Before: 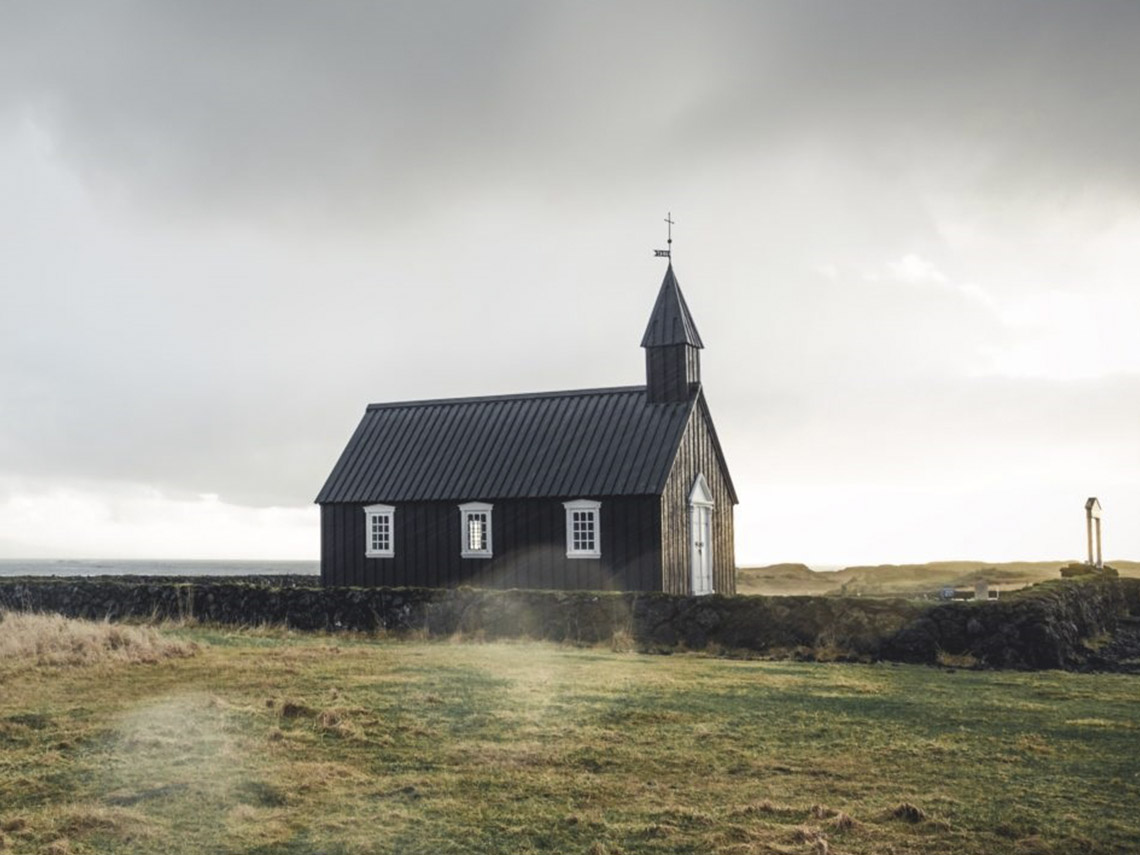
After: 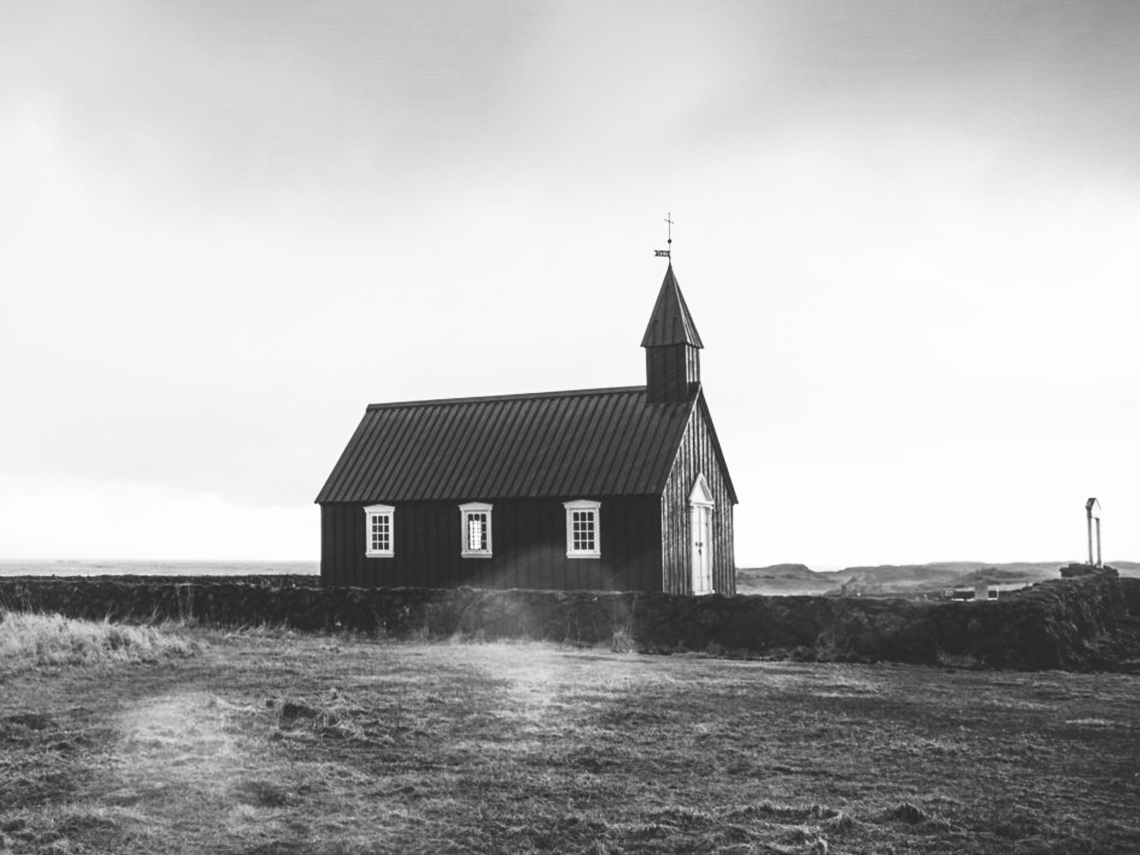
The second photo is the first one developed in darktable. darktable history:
tone curve: curves: ch0 [(0, 0) (0.003, 0.142) (0.011, 0.142) (0.025, 0.147) (0.044, 0.147) (0.069, 0.152) (0.1, 0.16) (0.136, 0.172) (0.177, 0.193) (0.224, 0.221) (0.277, 0.264) (0.335, 0.322) (0.399, 0.399) (0.468, 0.49) (0.543, 0.593) (0.623, 0.723) (0.709, 0.841) (0.801, 0.925) (0.898, 0.976) (1, 1)], preserve colors none
color look up table: target L [91.64, 83.84, 84.56, 76.98, 74.42, 67.99, 40.18, 42.1, 49.9, 19.87, 18, 5.464, 200.09, 72.58, 71.71, 78.43, 62.97, 64.99, 68.99, 55.54, 47.24, 41.28, 21.25, 5.464, 94.45, 82.41, 84.56, 70.23, 81.69, 67.24, 74.78, 84.56, 45.63, 58.64, 45.36, 44, 30.59, 45.63, 24.87, 5.464, 1.645, 98.62, 83.84, 83.12, 67.24, 52.27, 75.88, 59.41, 35.3], target a [-0.1, -0.003, -0.003, 0, 0, 0.001 ×4, -0.001, -0.001, -0.458, 0, 0, 0.001, 0, 0.001 ×6, 0, -0.458, -0.1, -0.002, -0.003, 0.001, -0.003, 0.001, 0, -0.003, 0.001 ×4, 0, 0.001, 0, -0.458, -0.153, -0.288, -0.003, -0.001, 0.001, 0.001, -0.001, 0.001, 0], target b [1.238, 0.027, 0.026, 0.003, 0.003, -0.004 ×4, 0.008, 0.008, 5.644, 0, 0.003, -0.004, 0.003, -0.004 ×6, 0, 5.644, 1.23, 0.026, 0.026, -0.004, 0.026, -0.004, 0.003, 0.026, -0.004 ×4, -0.001, -0.004, 0, 5.644, 1.891, 3.612, 0.027, 0.003, -0.004, -0.004, 0.004, -0.007, -0.001], num patches 49
